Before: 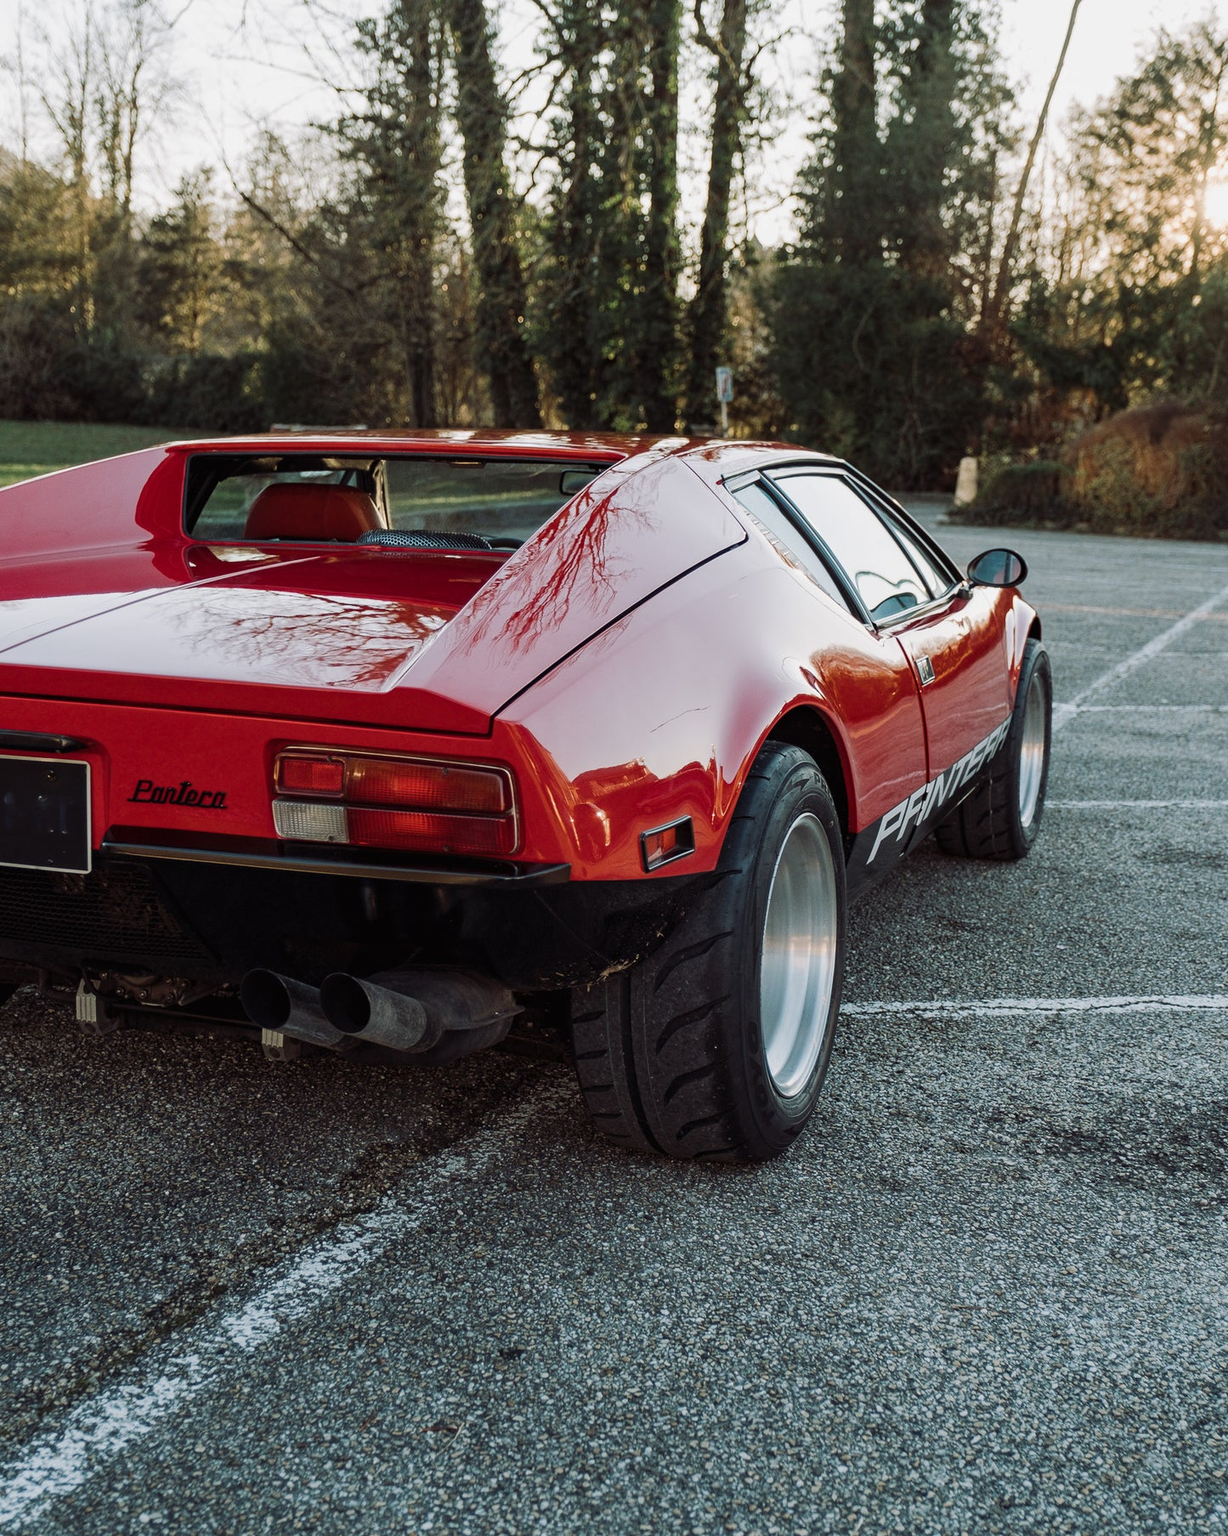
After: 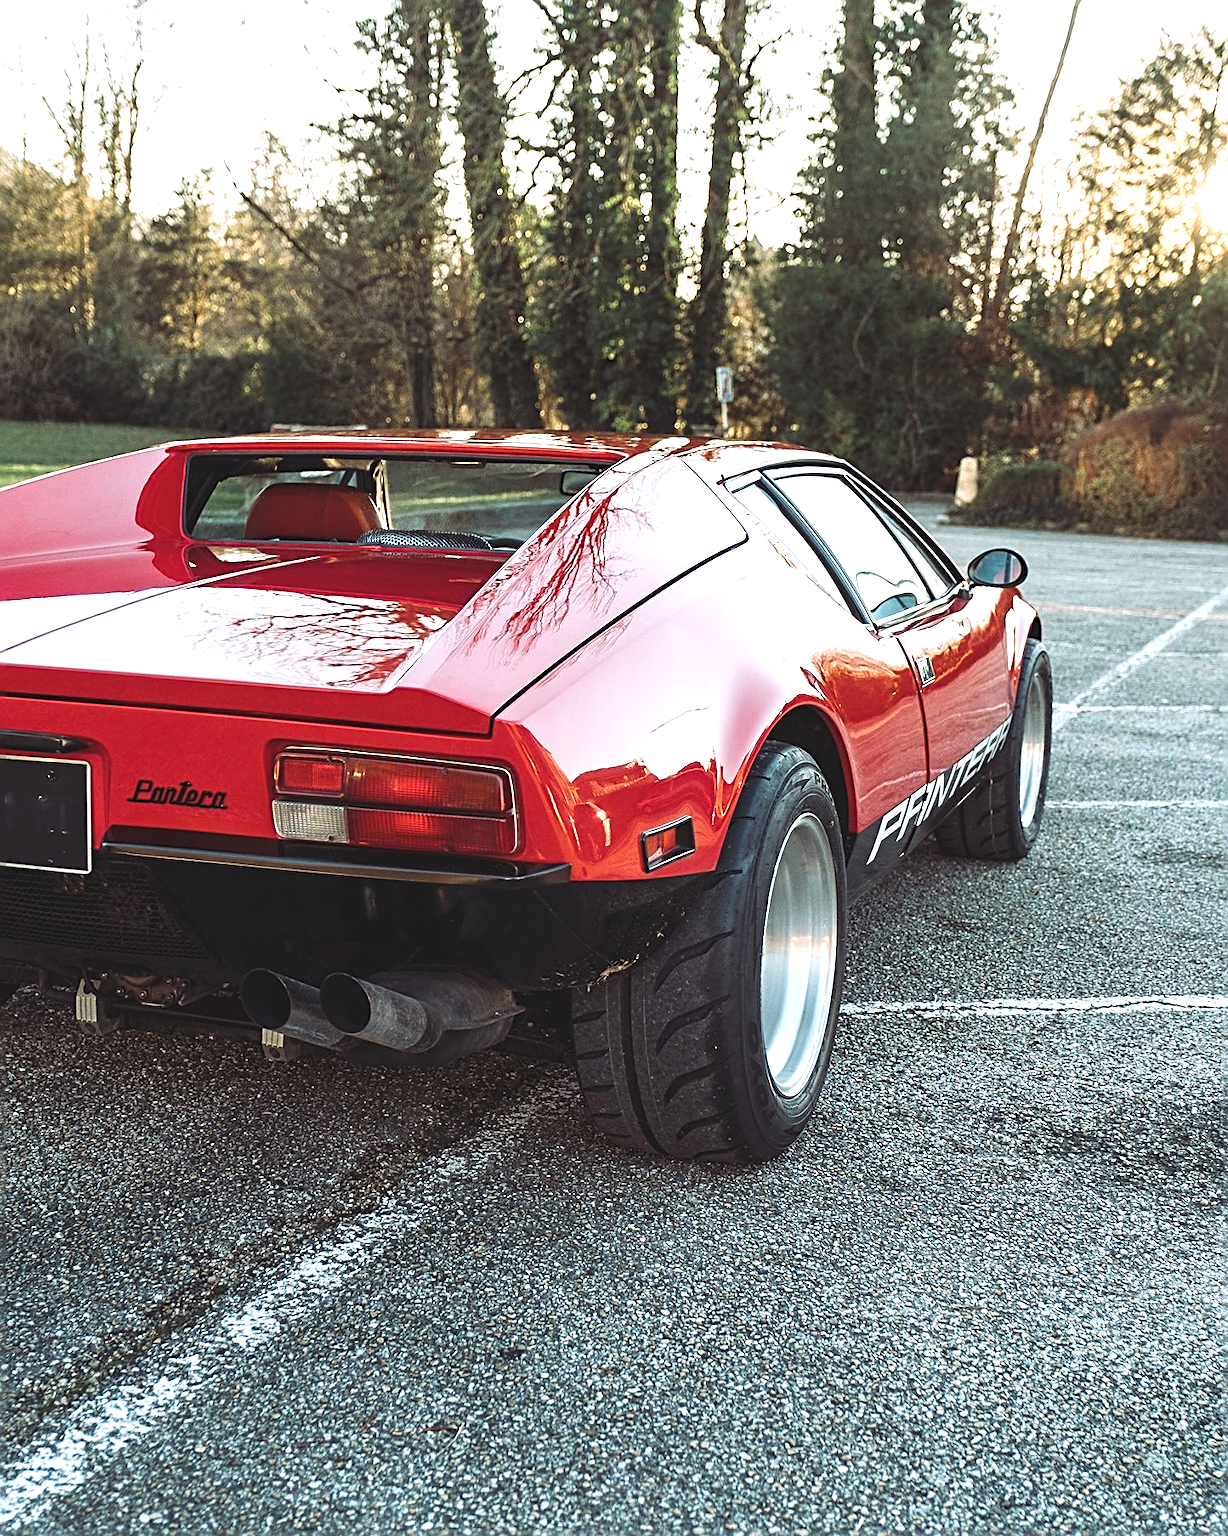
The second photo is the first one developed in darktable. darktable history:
exposure: black level correction -0.005, exposure 1 EV, compensate highlight preservation false
sharpen: radius 2.543, amount 0.636
